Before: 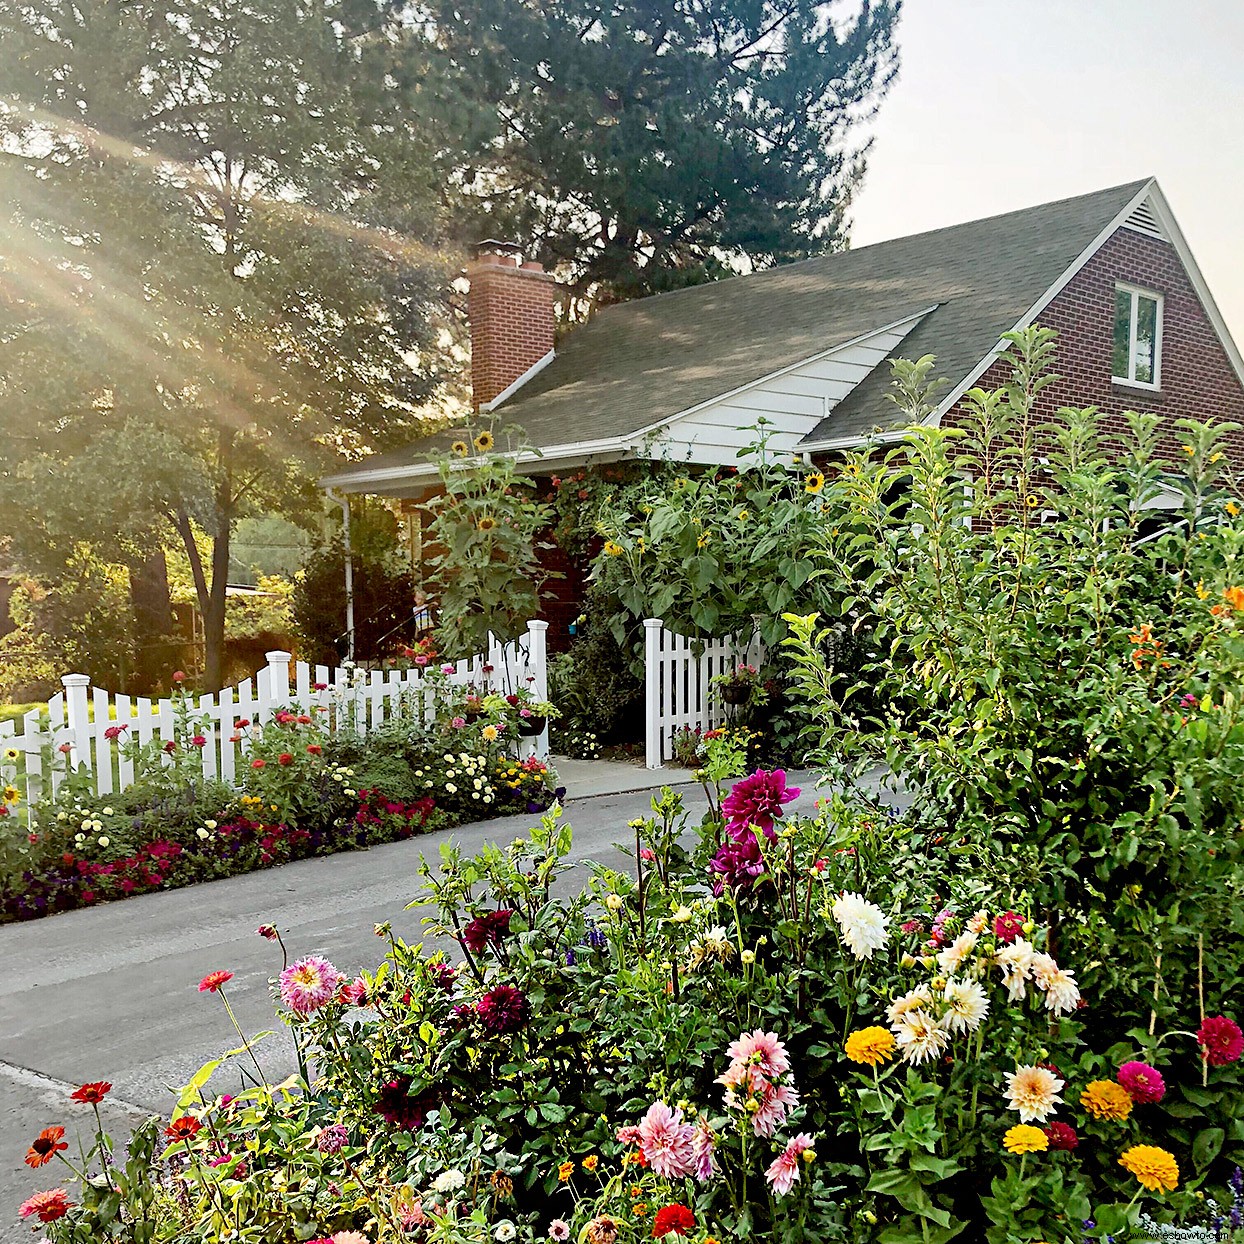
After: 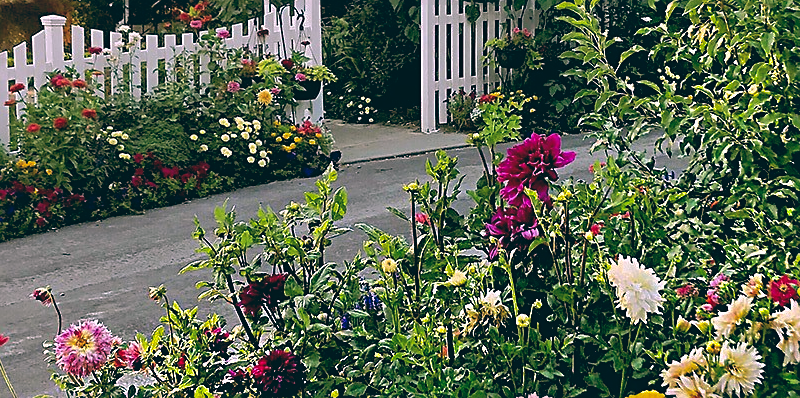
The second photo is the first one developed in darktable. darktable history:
color balance: lift [1.016, 0.983, 1, 1.017], gamma [0.78, 1.018, 1.043, 0.957], gain [0.786, 1.063, 0.937, 1.017], input saturation 118.26%, contrast 13.43%, contrast fulcrum 21.62%, output saturation 82.76%
shadows and highlights: on, module defaults
sharpen: radius 1.864, amount 0.398, threshold 1.271
crop: left 18.091%, top 51.13%, right 17.525%, bottom 16.85%
